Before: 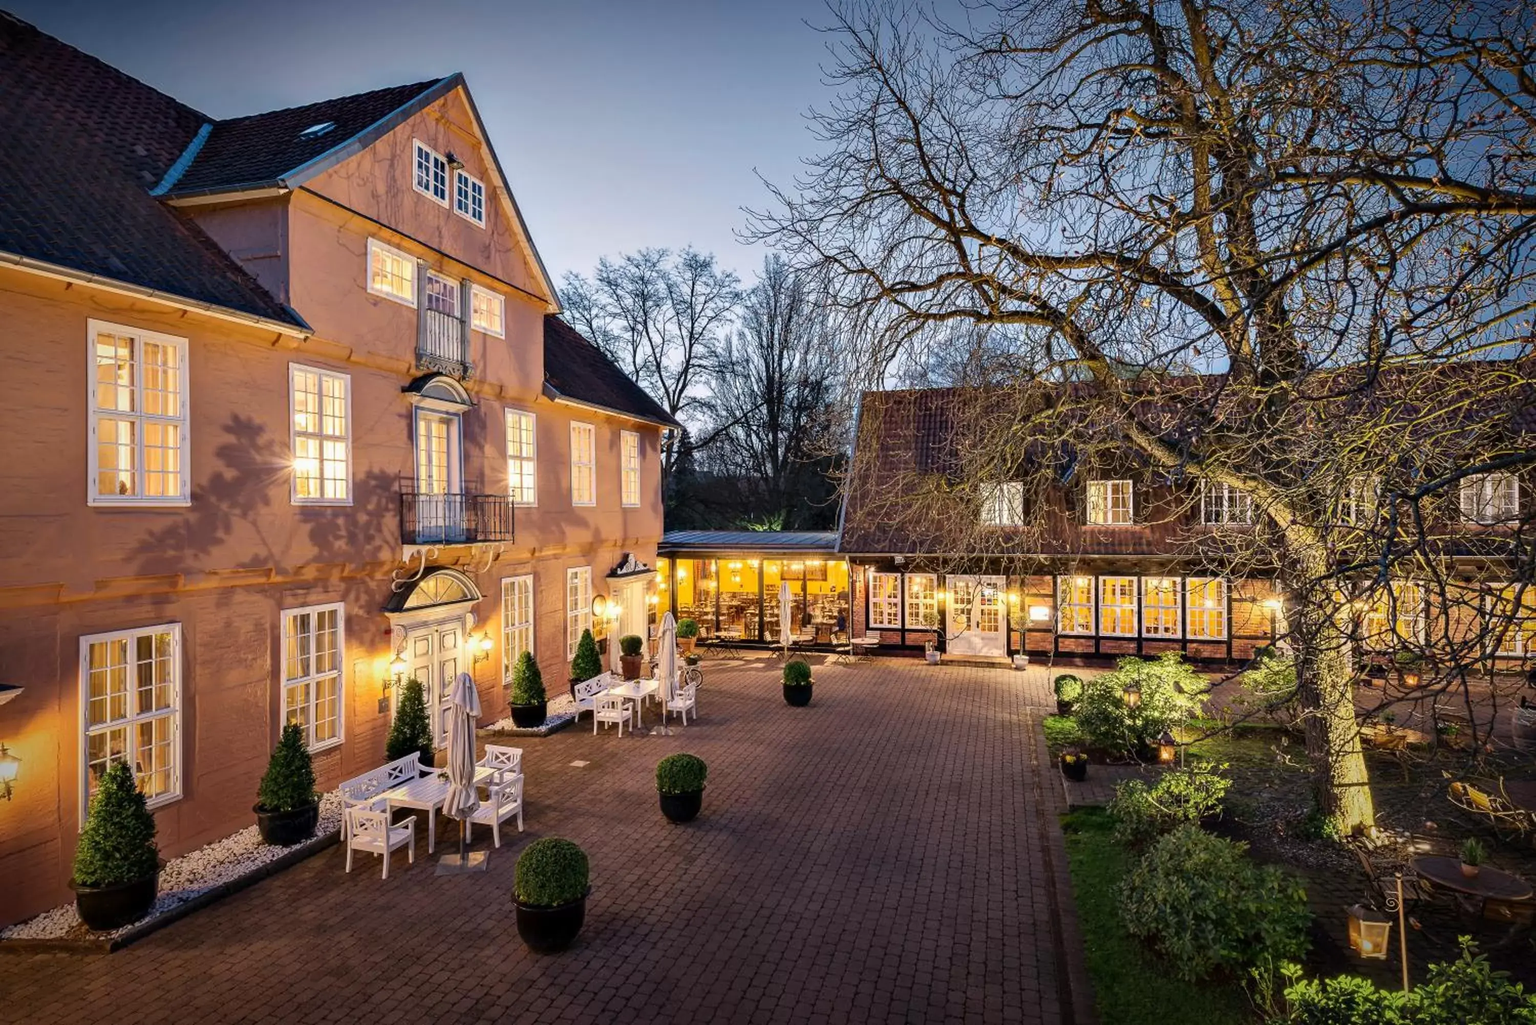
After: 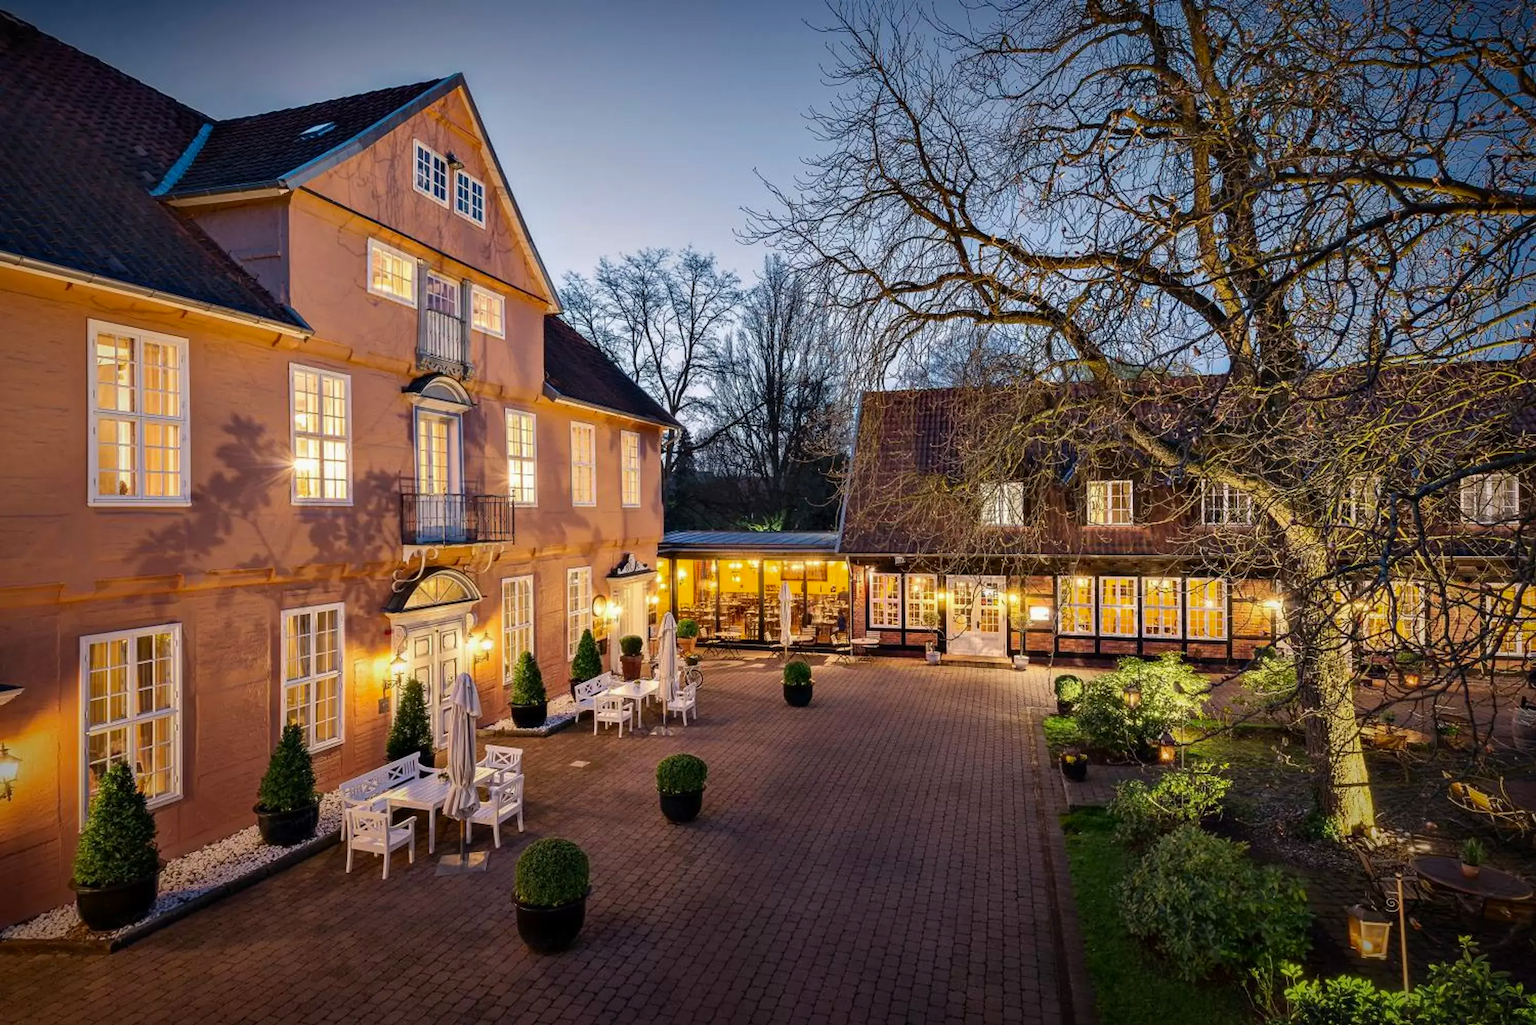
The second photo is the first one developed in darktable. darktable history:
contrast brightness saturation: contrast 0.043, saturation 0.158
base curve: curves: ch0 [(0, 0) (0.74, 0.67) (1, 1)]
